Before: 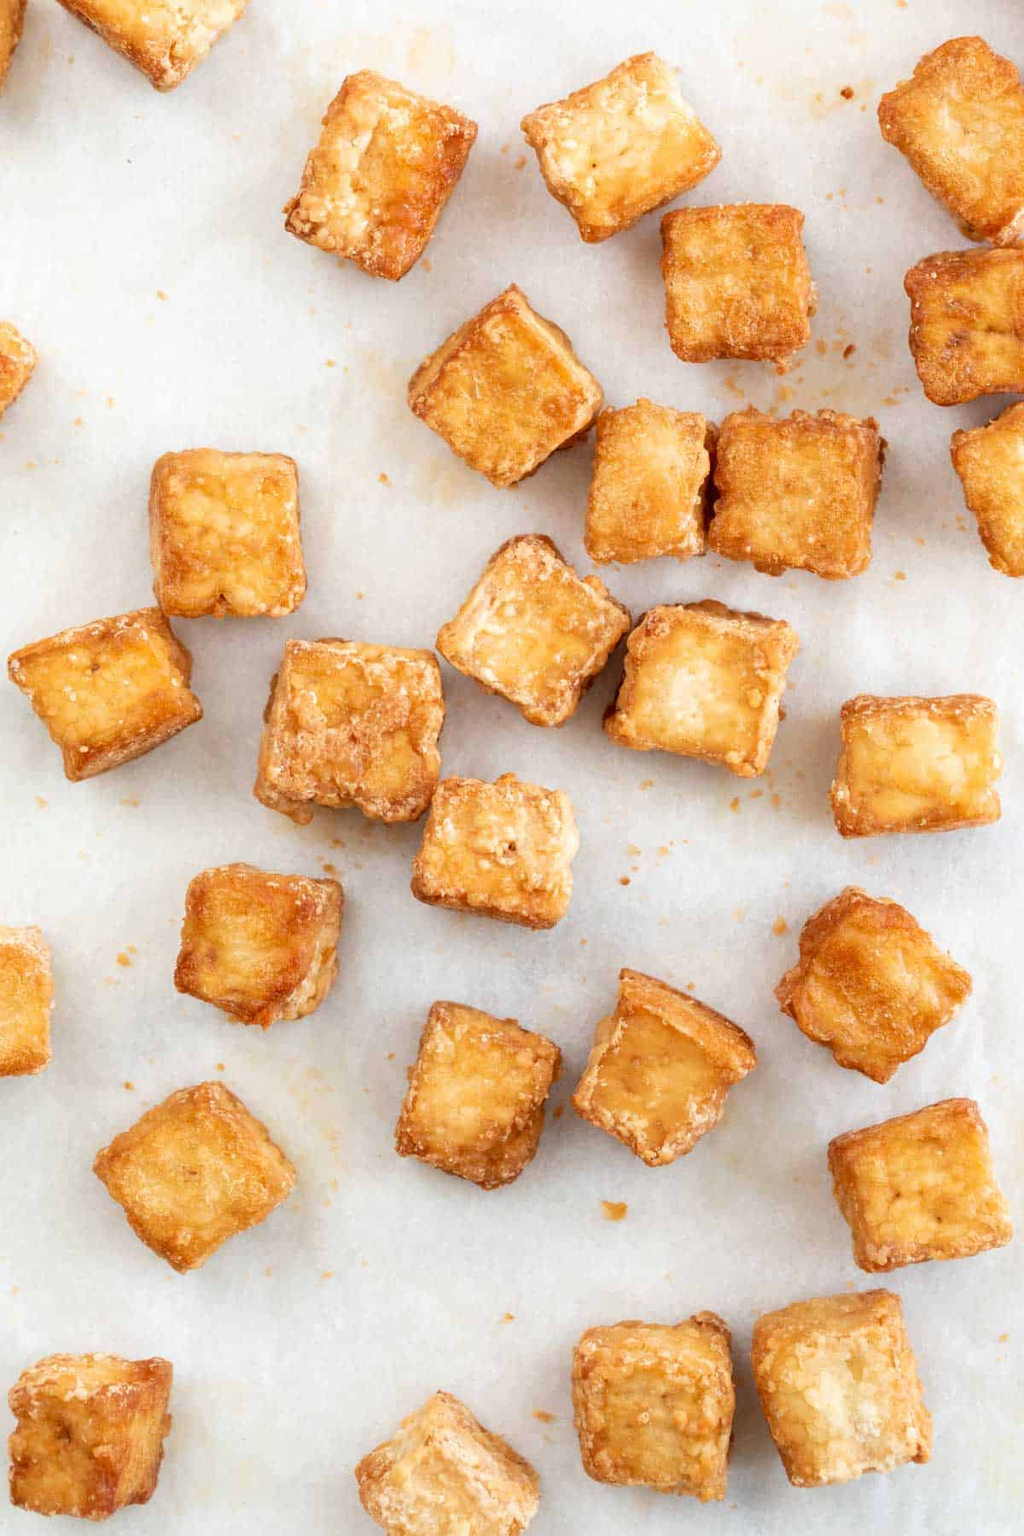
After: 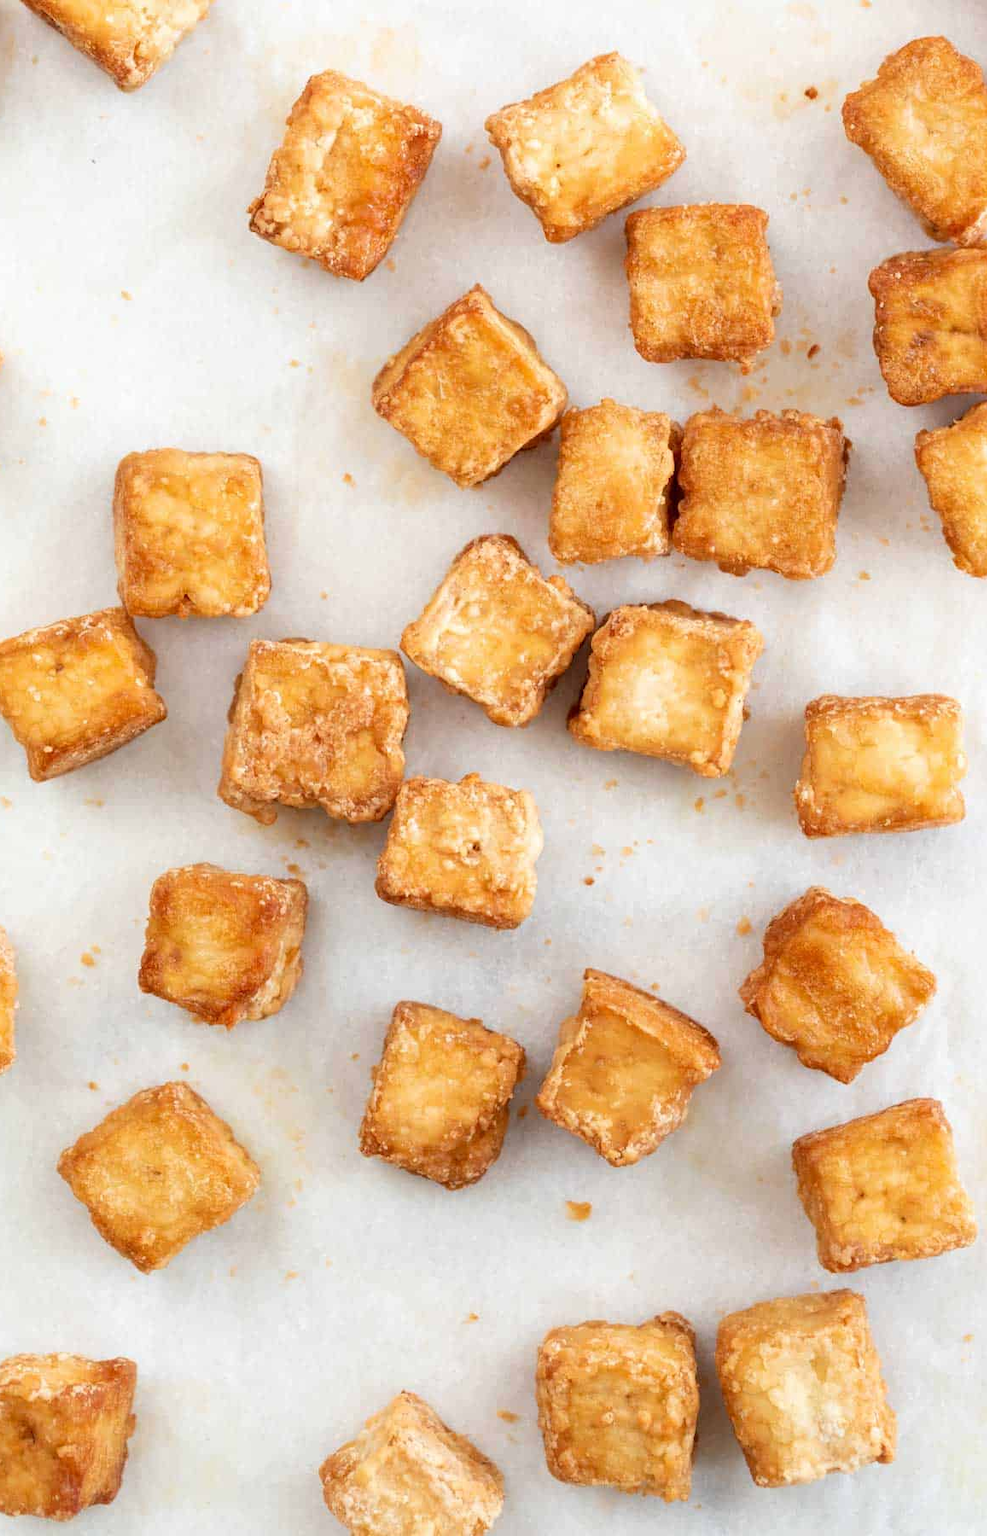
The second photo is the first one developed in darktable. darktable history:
crop and rotate: left 3.517%
